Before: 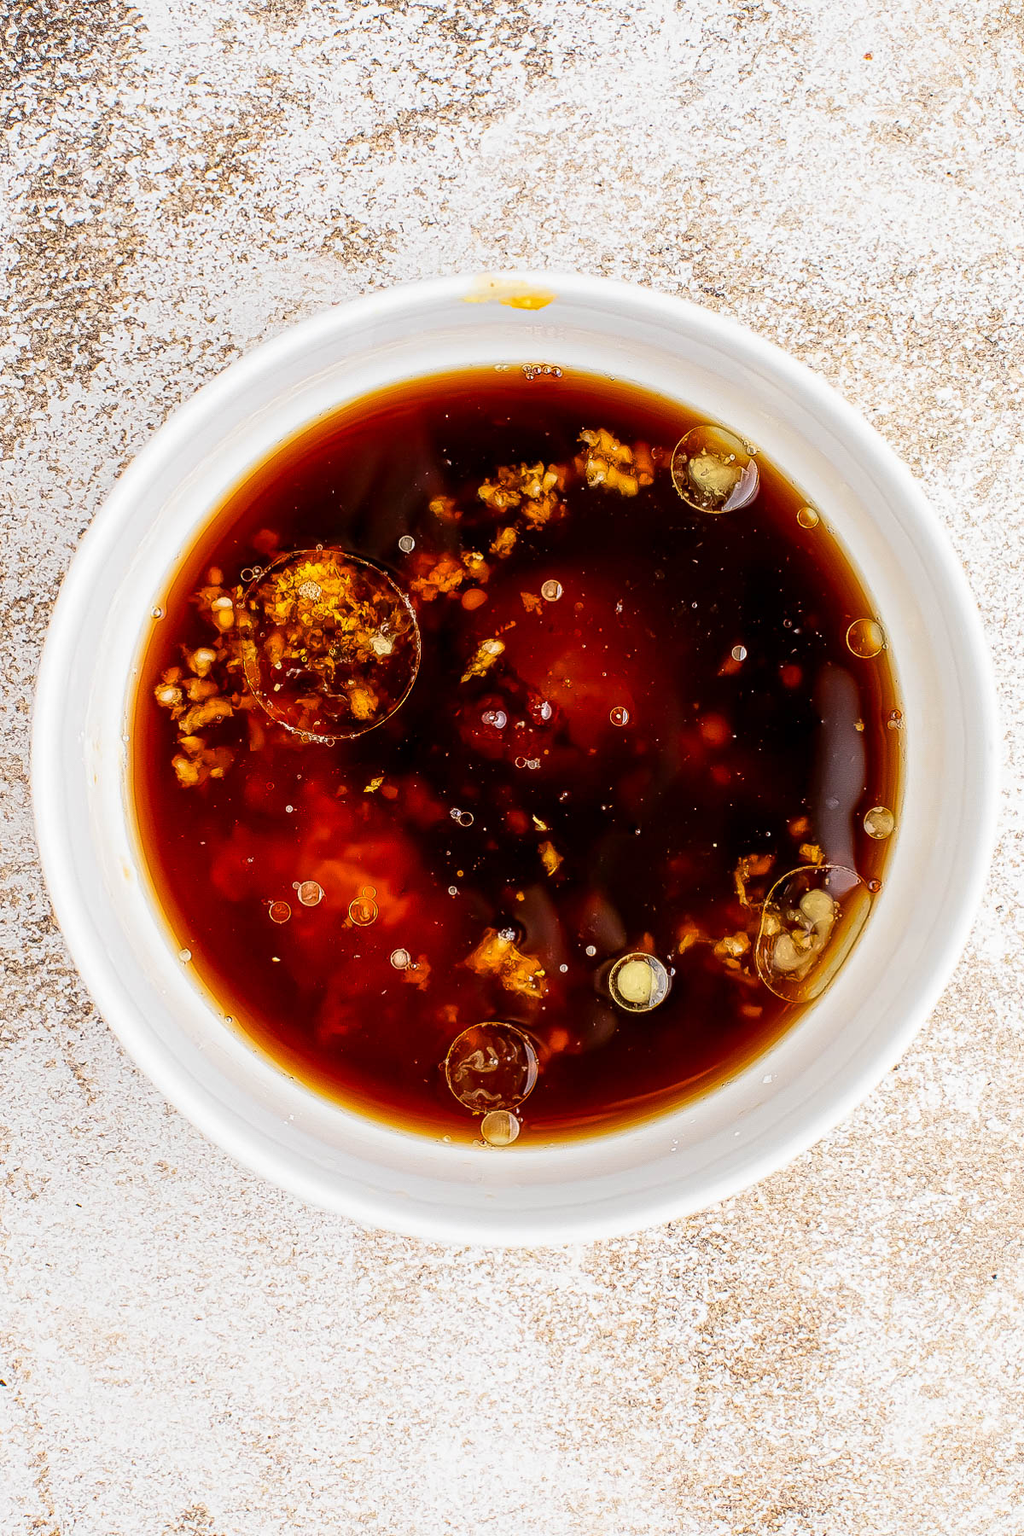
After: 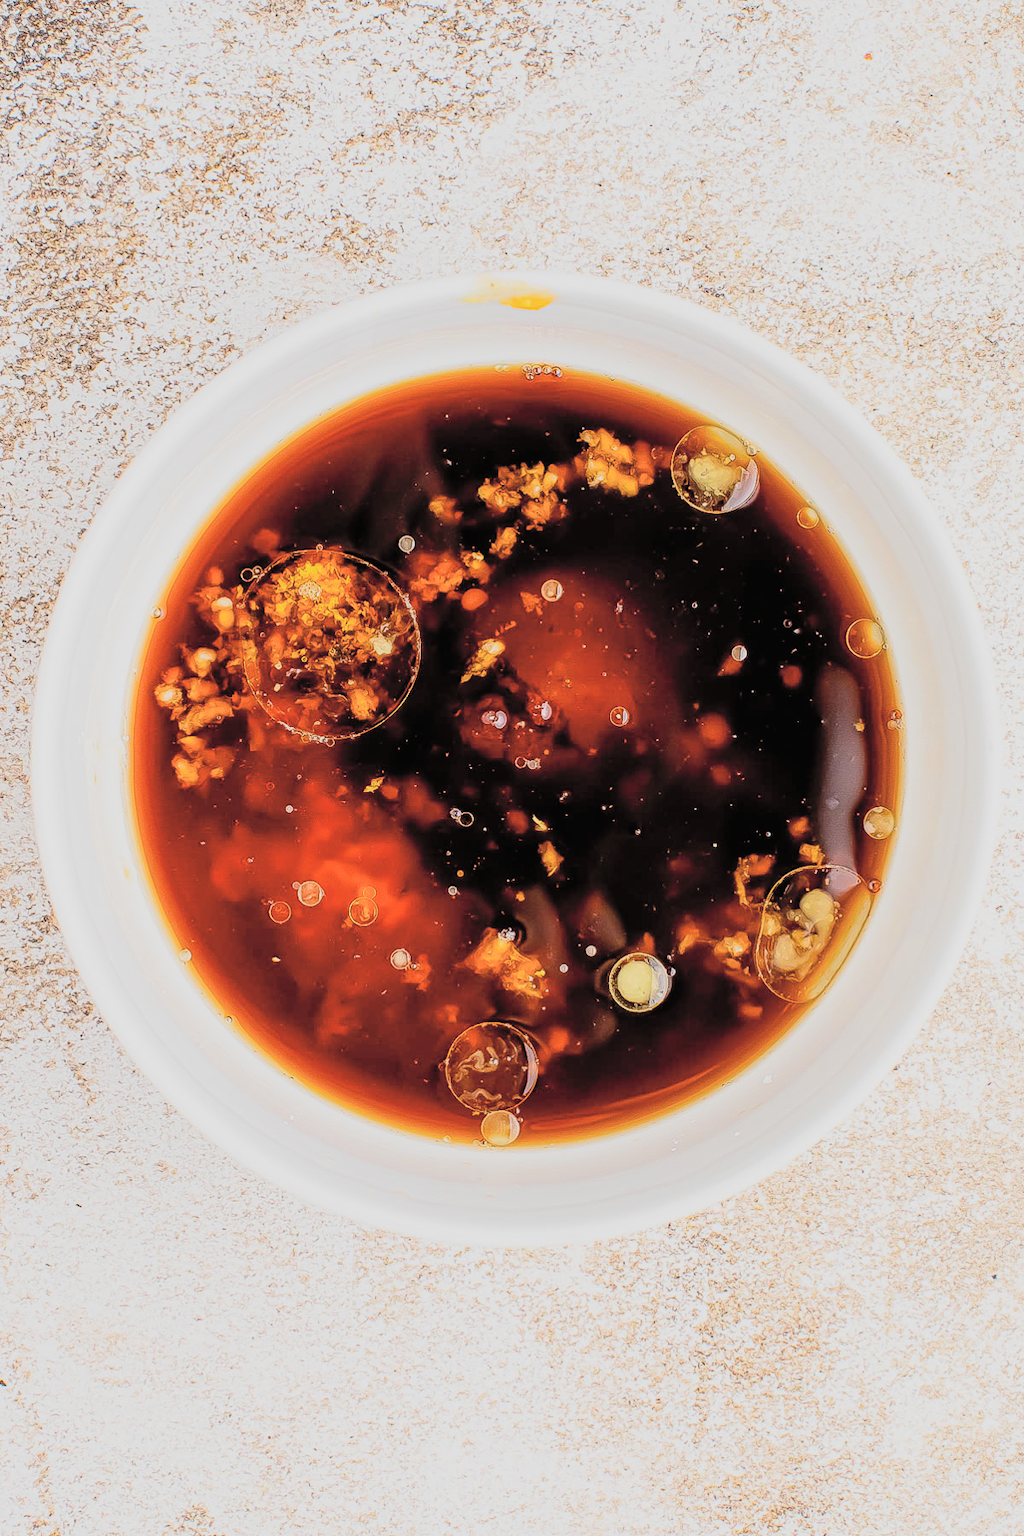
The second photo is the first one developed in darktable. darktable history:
contrast brightness saturation: brightness 0.289
filmic rgb: black relative exposure -7.65 EV, white relative exposure 4.56 EV, hardness 3.61
